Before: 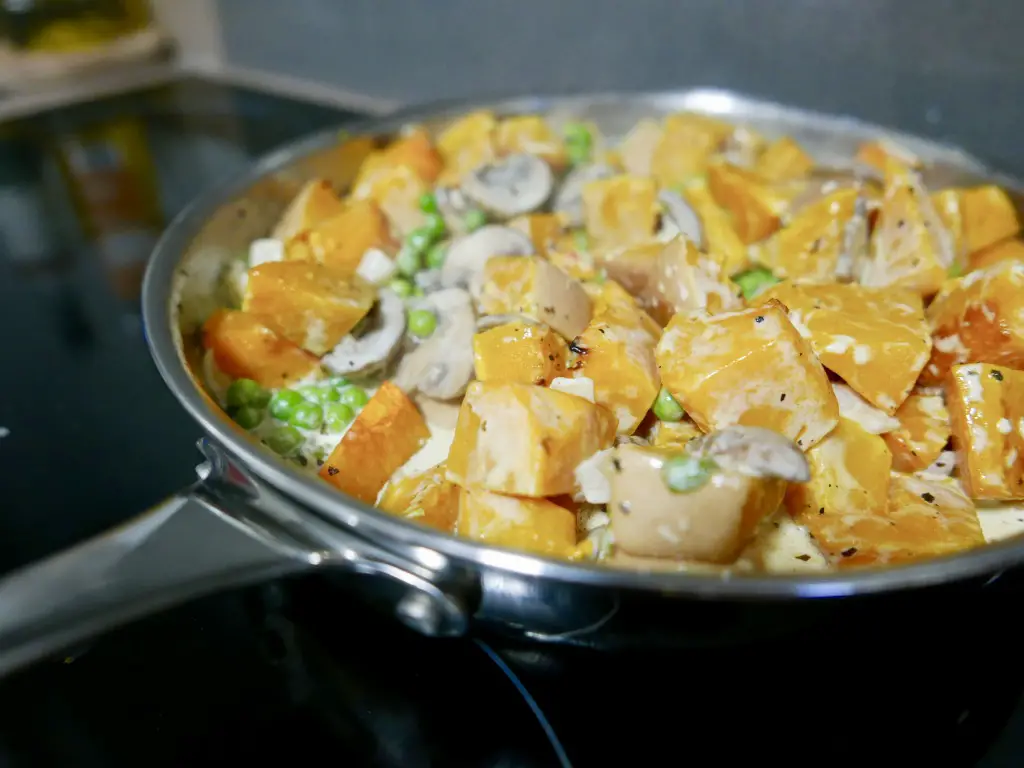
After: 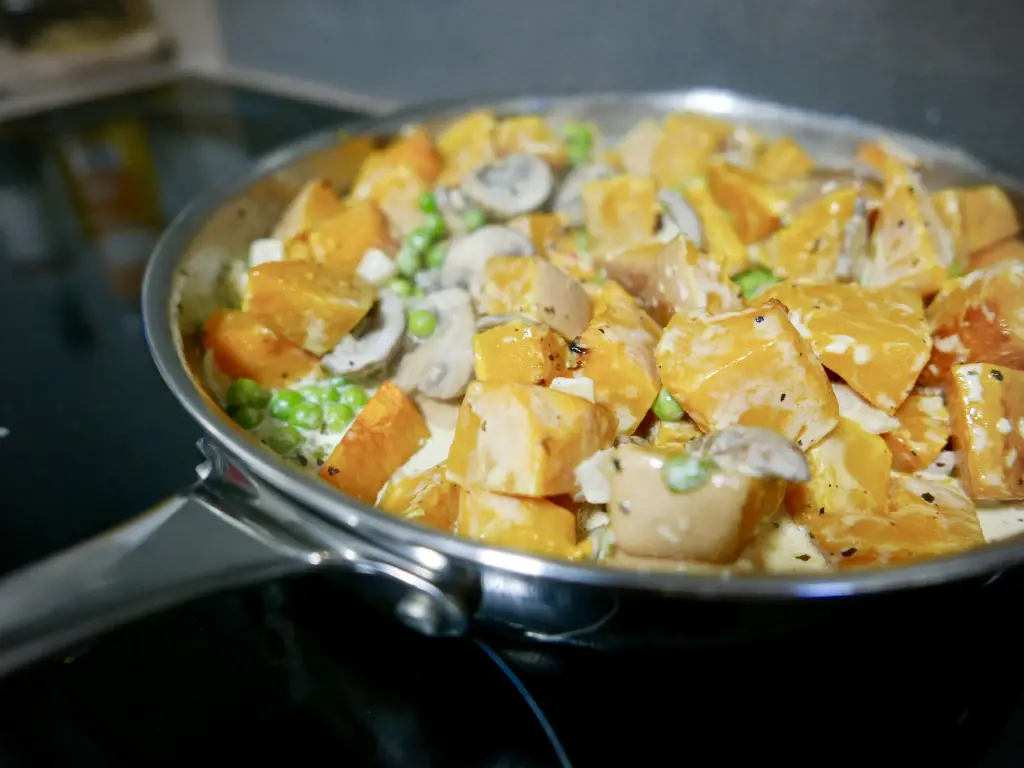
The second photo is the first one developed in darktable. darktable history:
vignetting: fall-off start 88.99%, fall-off radius 42.92%, width/height ratio 1.167
tone equalizer: on, module defaults
